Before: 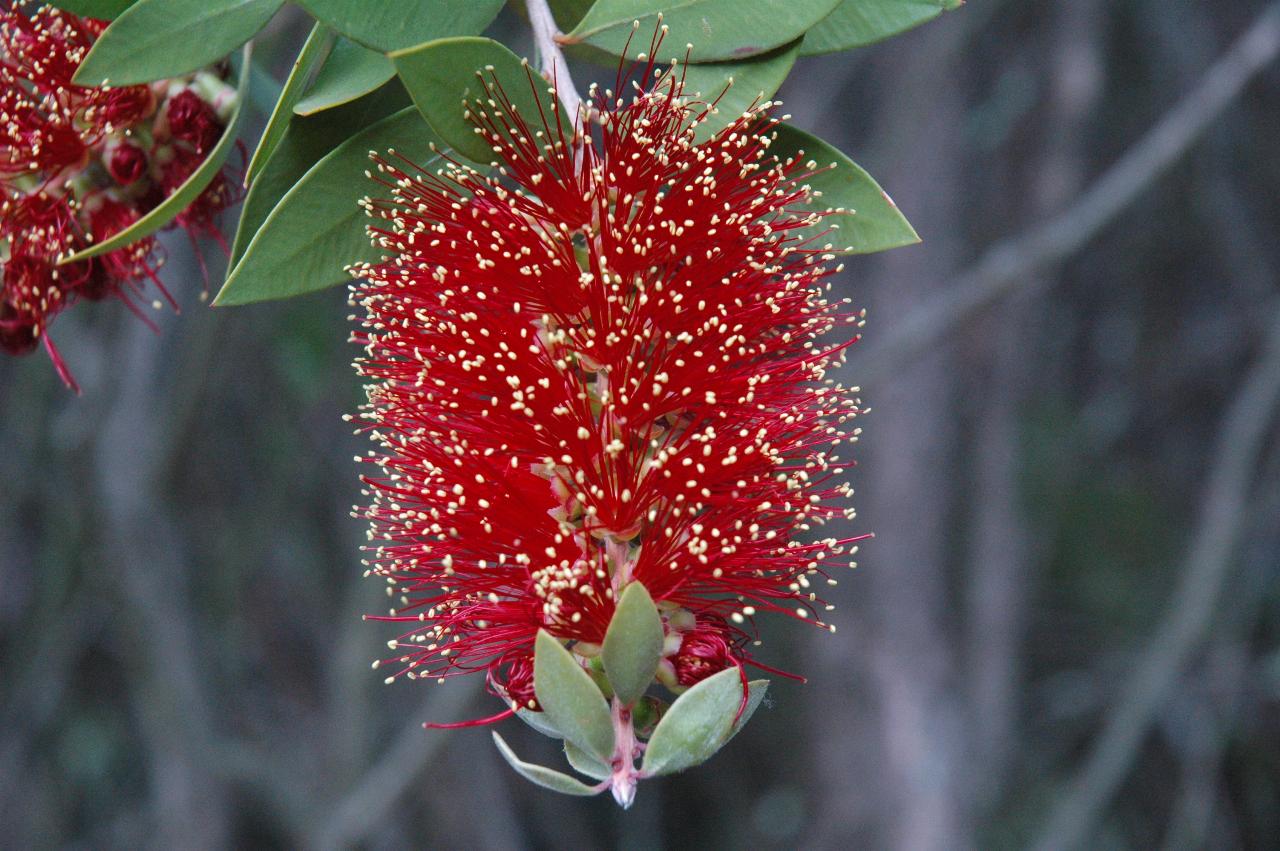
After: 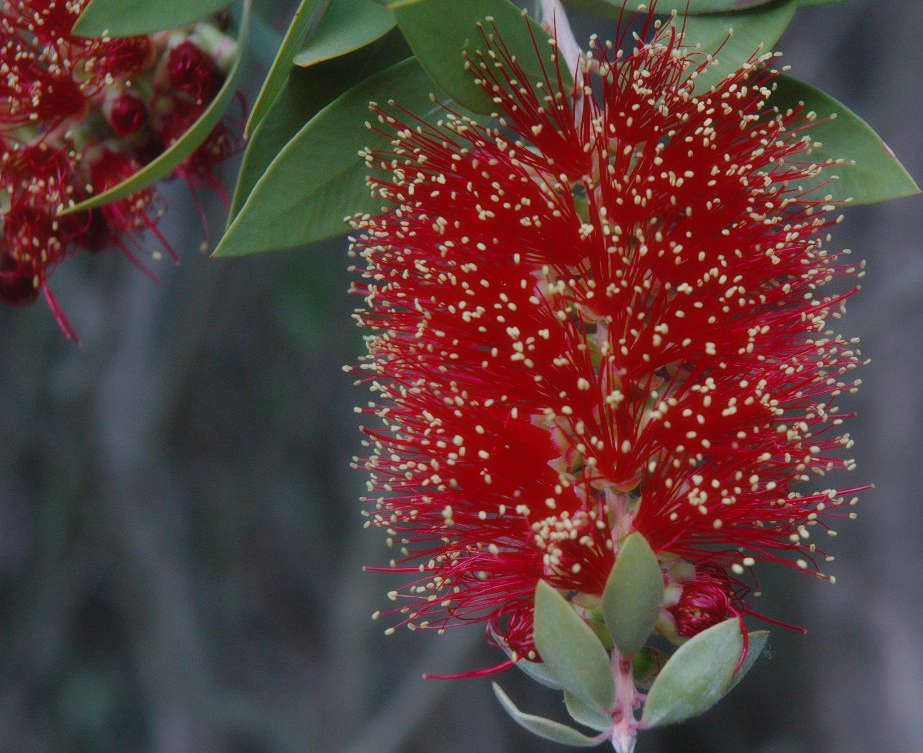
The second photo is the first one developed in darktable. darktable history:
crop: top 5.811%, right 27.834%, bottom 5.598%
exposure: exposure -0.489 EV, compensate highlight preservation false
contrast equalizer: octaves 7, y [[0.5, 0.501, 0.525, 0.597, 0.58, 0.514], [0.5 ×6], [0.5 ×6], [0 ×6], [0 ×6]], mix -0.993
